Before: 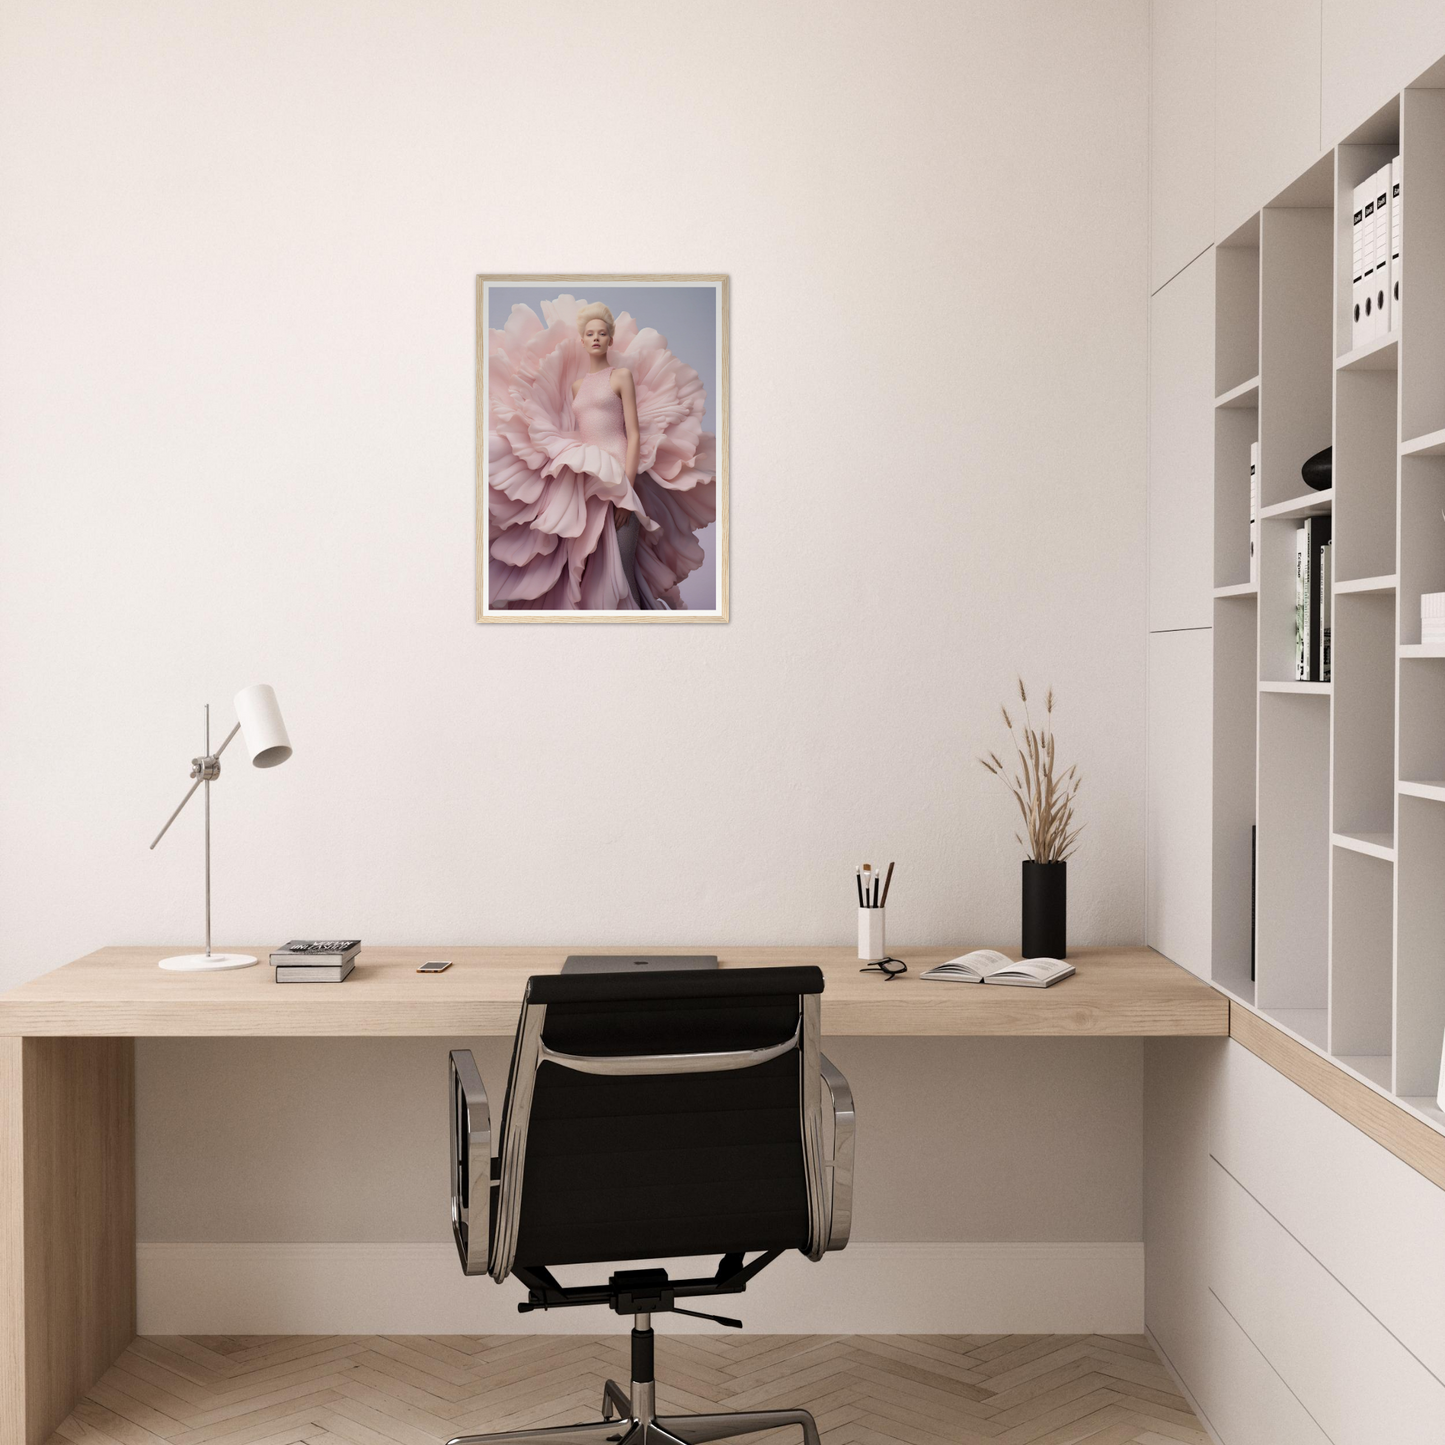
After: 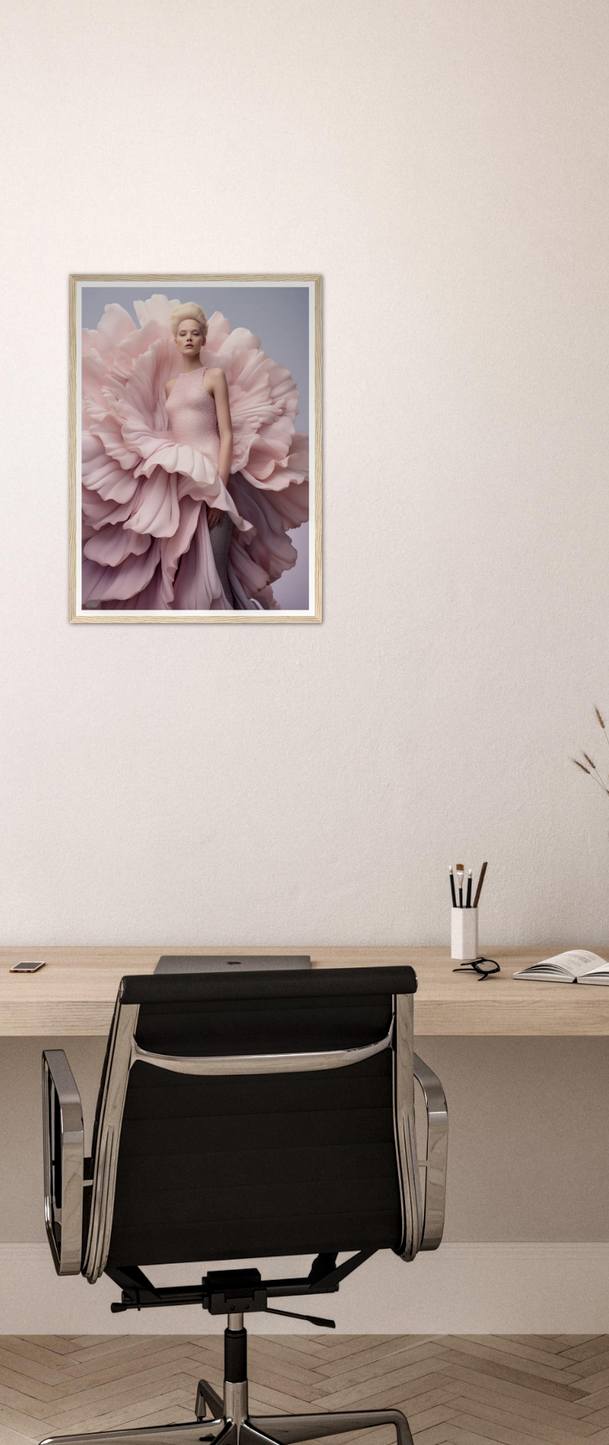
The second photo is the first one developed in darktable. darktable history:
local contrast: detail 130%
crop: left 28.223%, right 29.574%
